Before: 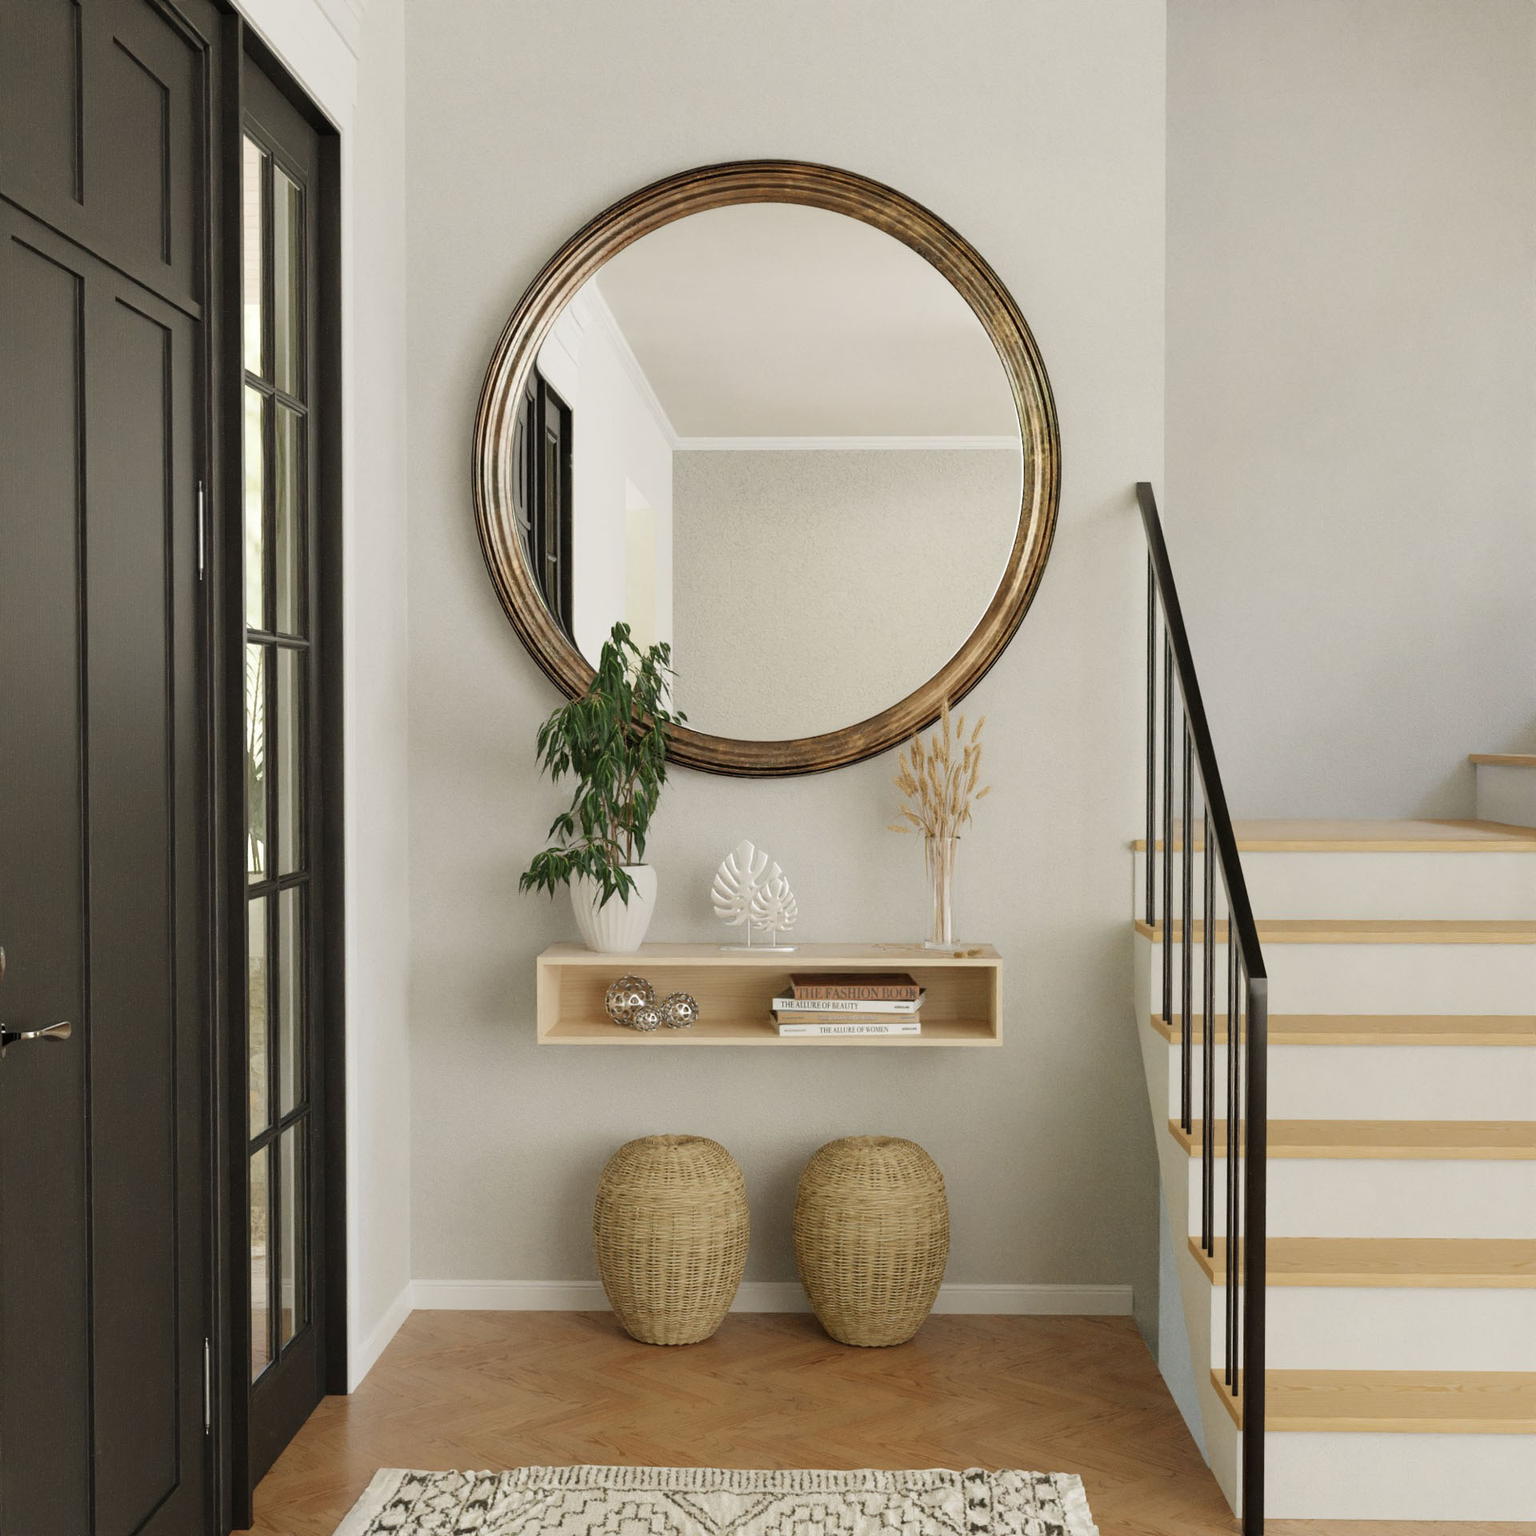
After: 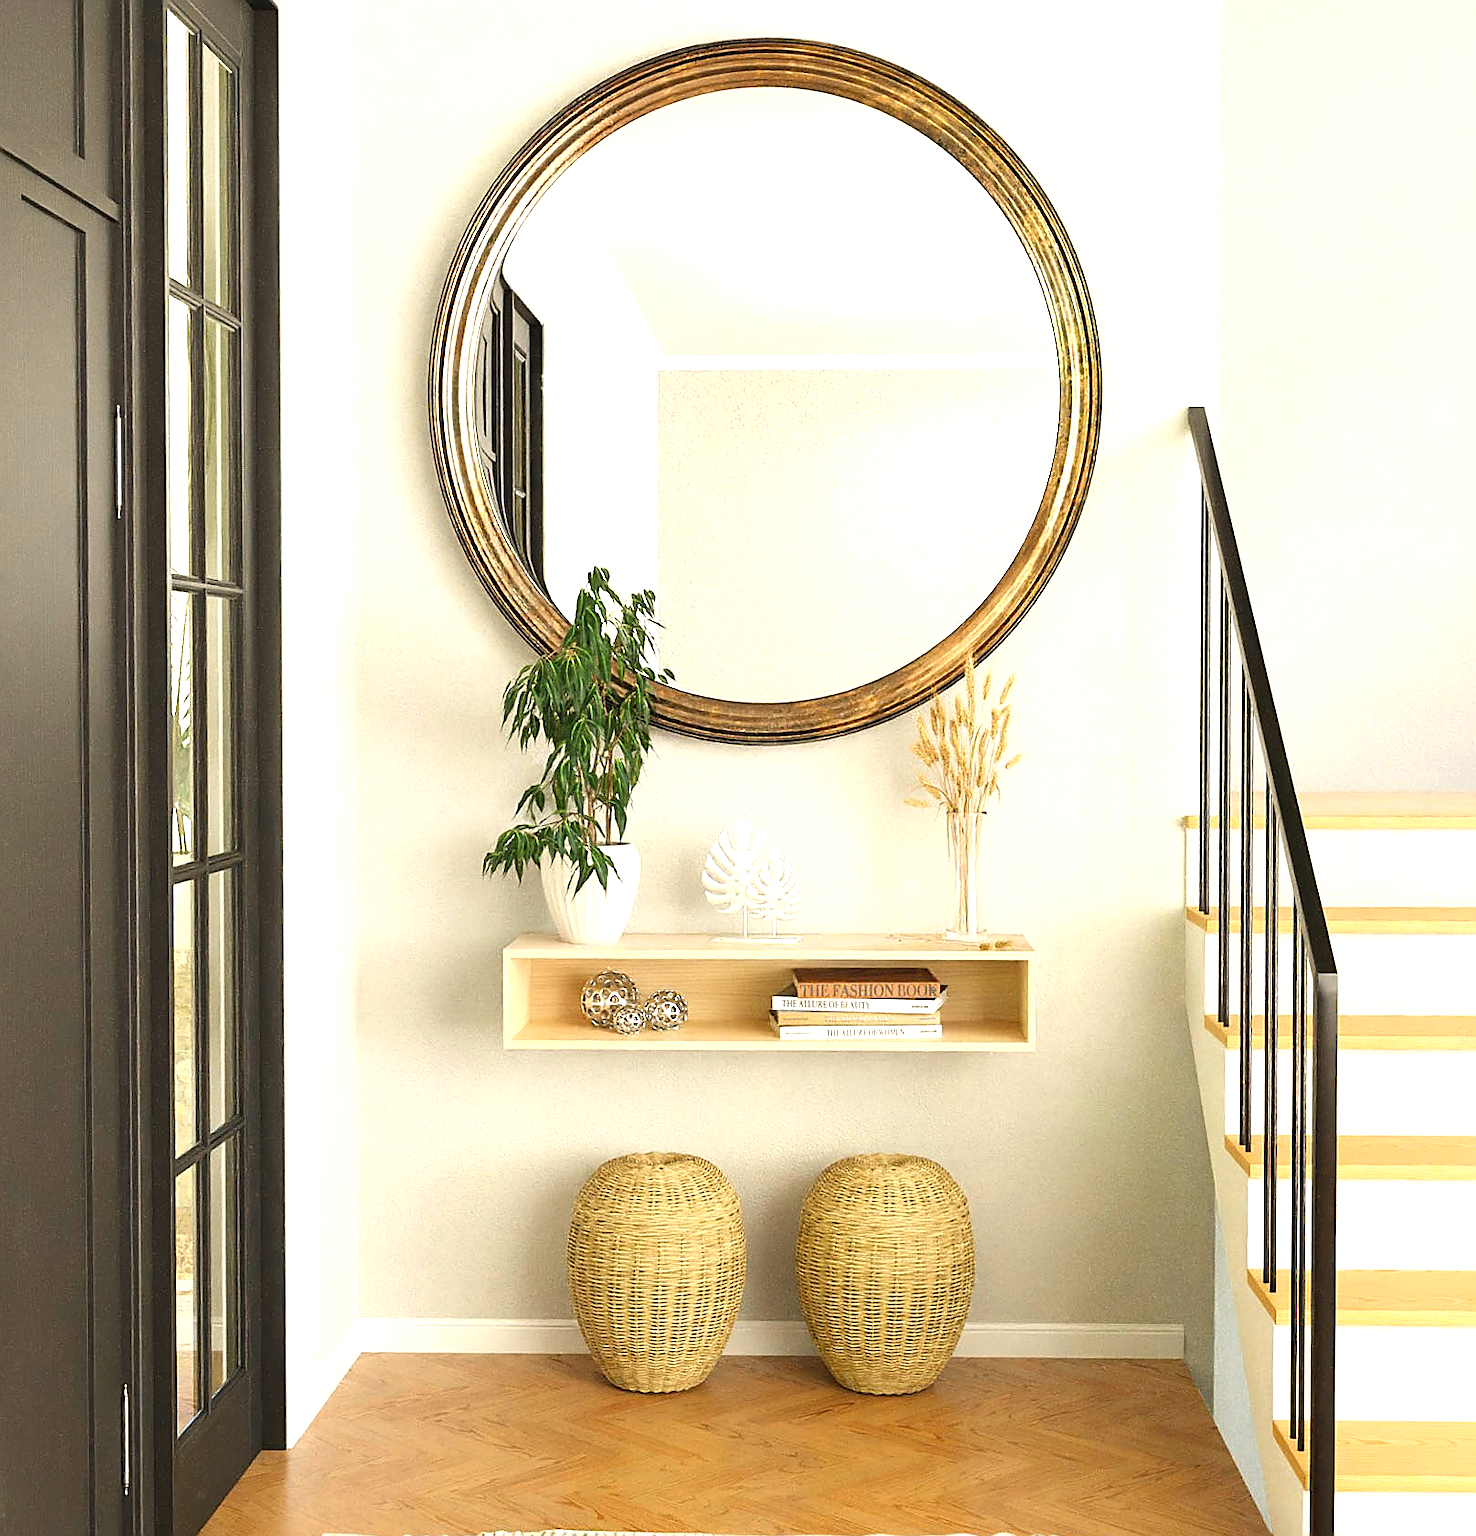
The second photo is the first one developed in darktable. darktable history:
color correction: highlights a* 0.542, highlights b* 2.75, saturation 1.09
sharpen: radius 1.388, amount 1.244, threshold 0.804
exposure: black level correction 0, exposure 1.2 EV, compensate exposure bias true, compensate highlight preservation false
crop: left 6.321%, top 8.264%, right 9.529%, bottom 3.651%
color balance rgb: perceptual saturation grading › global saturation 10.079%, global vibrance 14.635%
